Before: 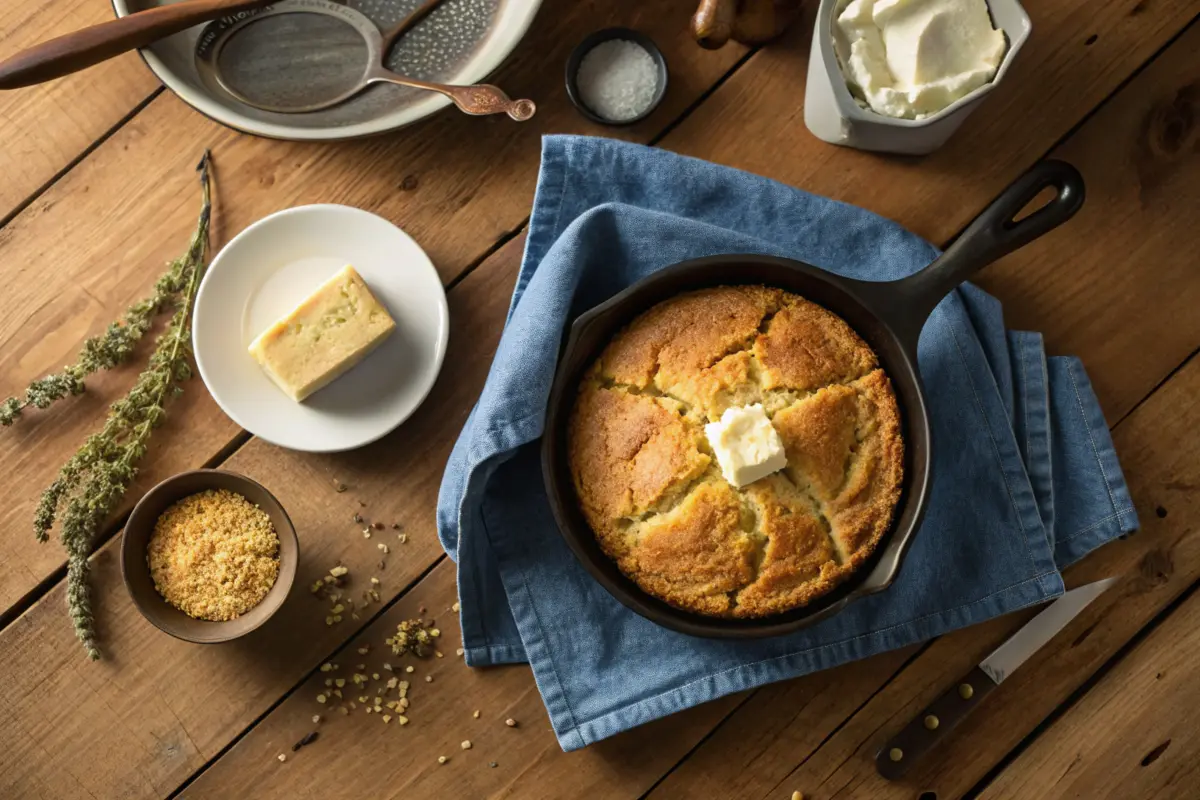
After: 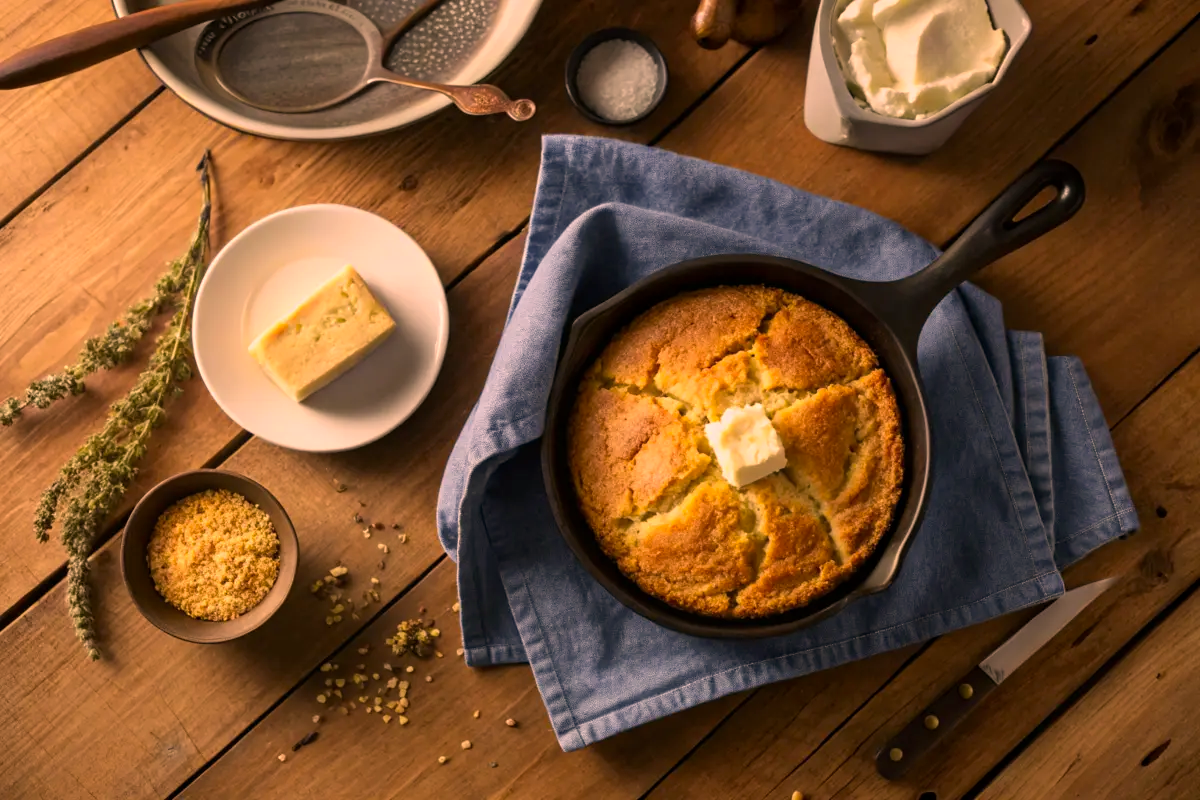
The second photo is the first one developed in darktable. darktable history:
color correction: highlights a* 22.18, highlights b* 21.88
exposure: black level correction 0.001, compensate highlight preservation false
